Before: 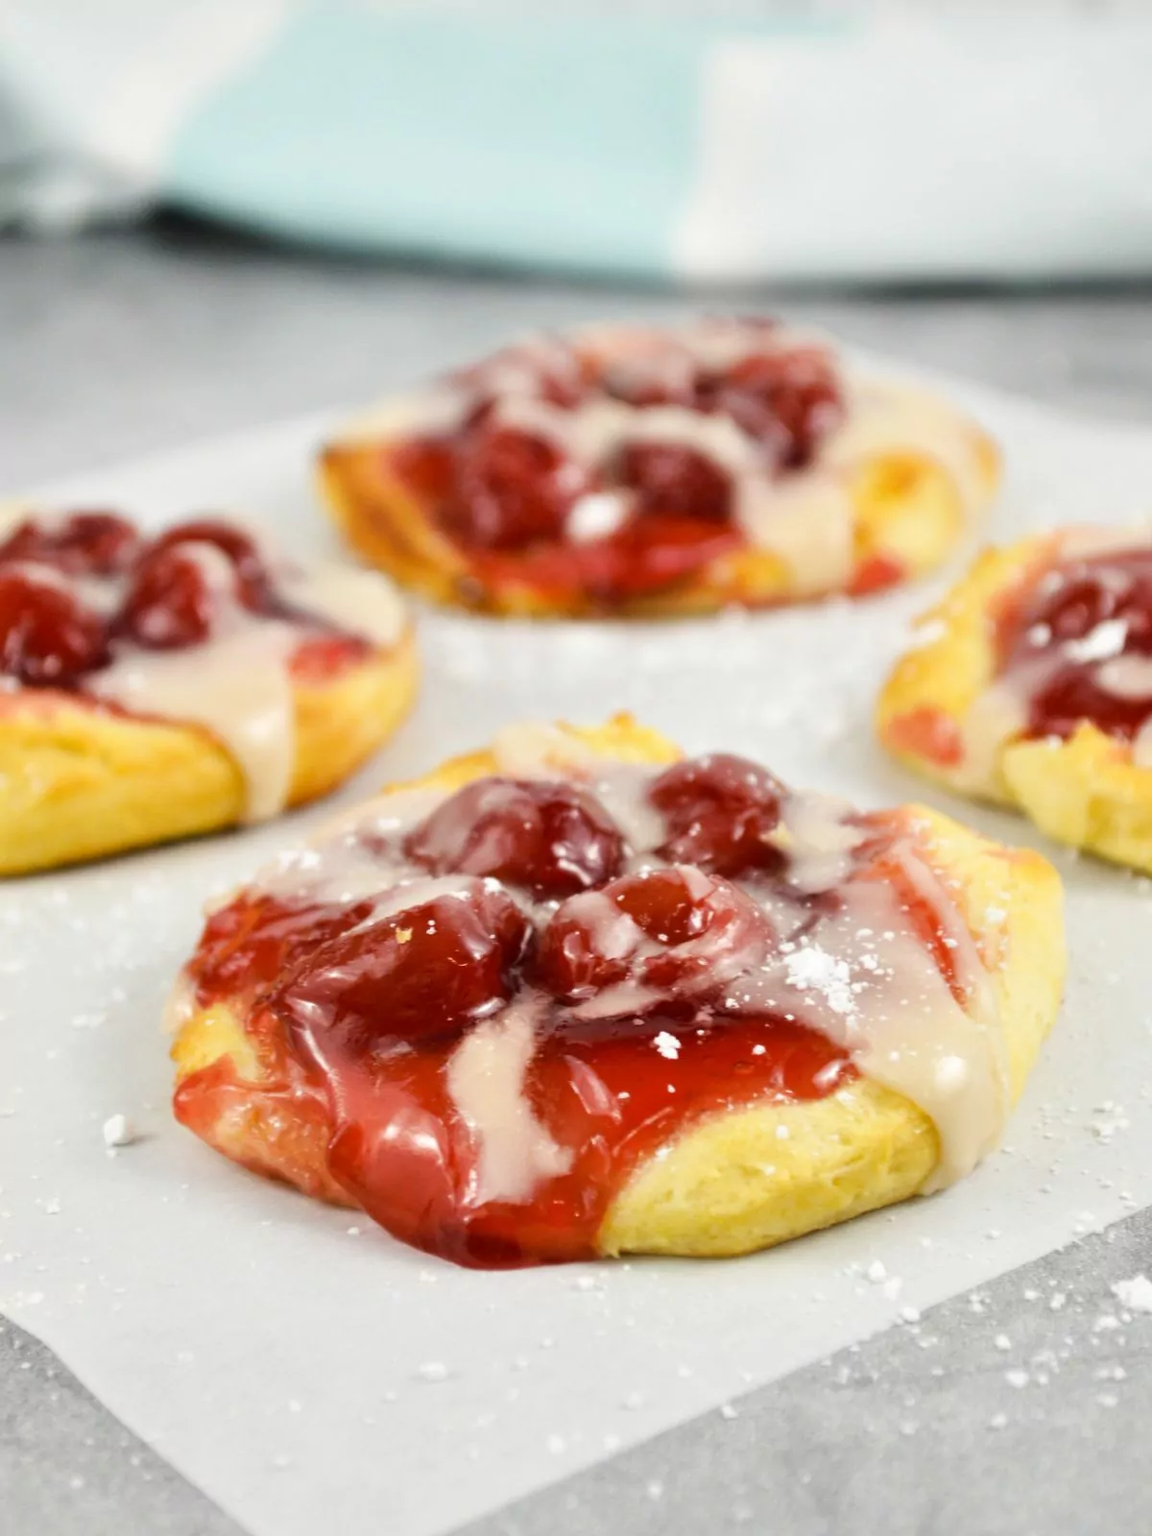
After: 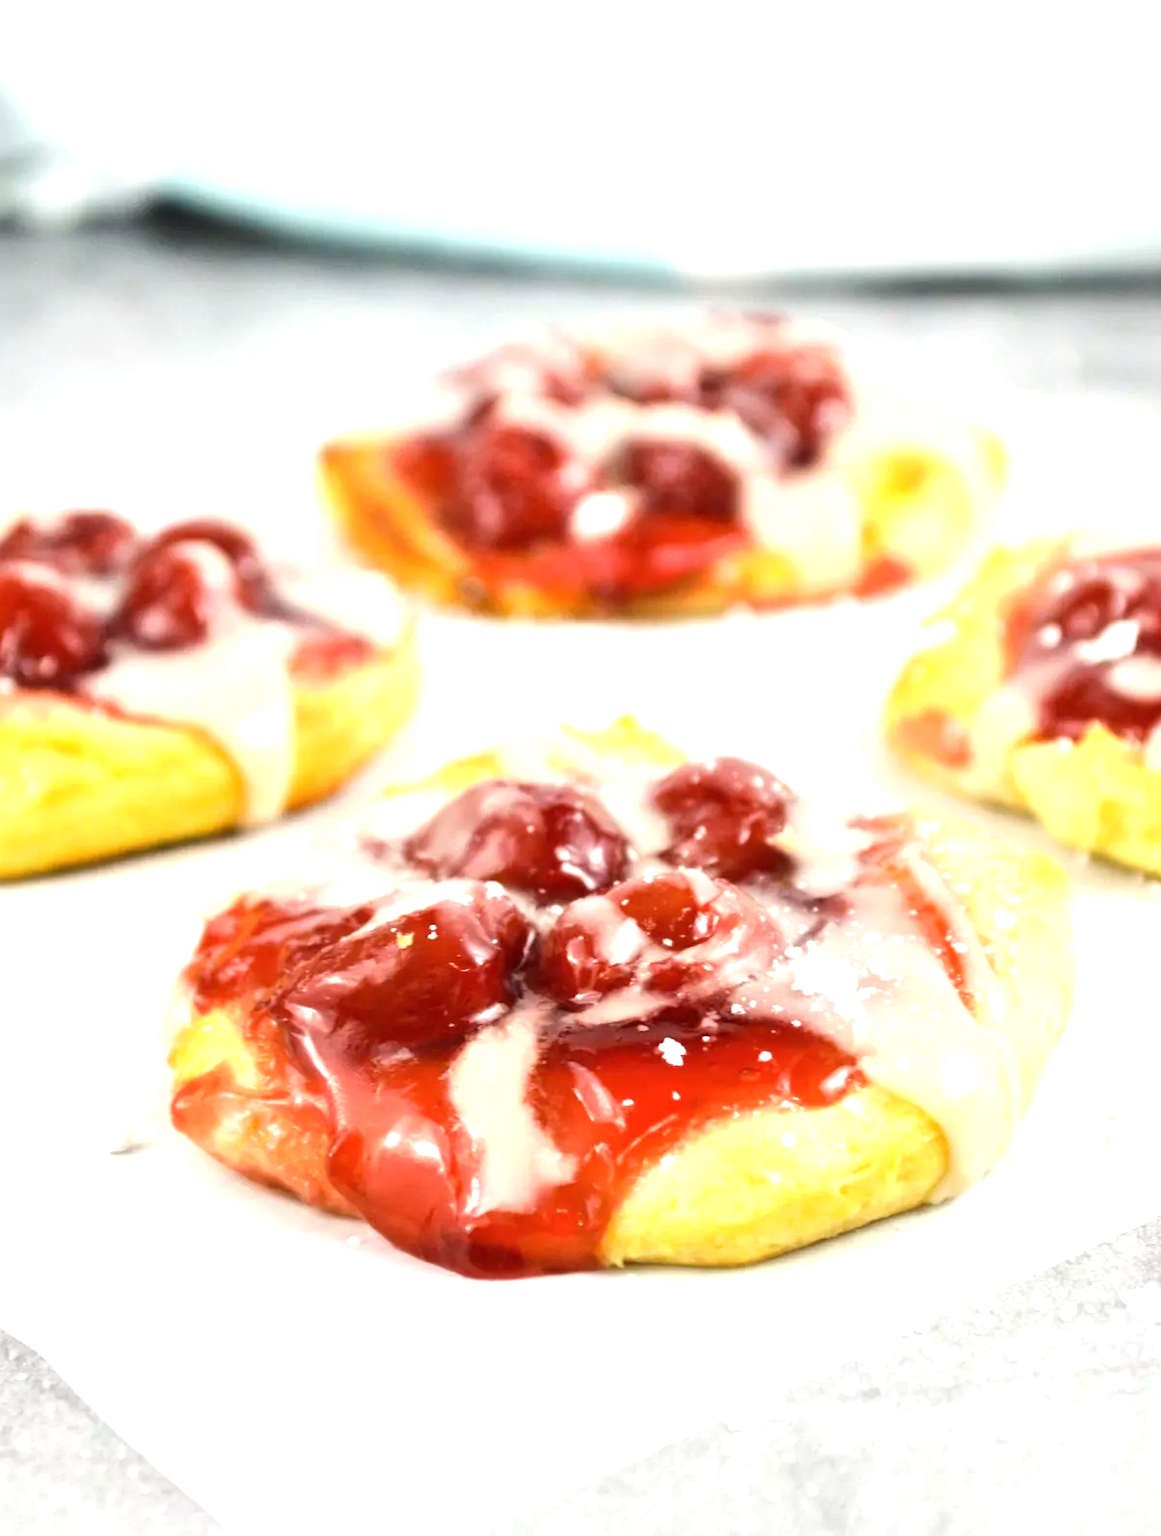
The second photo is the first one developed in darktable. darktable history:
crop: left 0.429%, top 0.585%, right 0.159%, bottom 0.819%
contrast brightness saturation: contrast 0.052
exposure: black level correction -0.001, exposure 0.904 EV, compensate highlight preservation false
